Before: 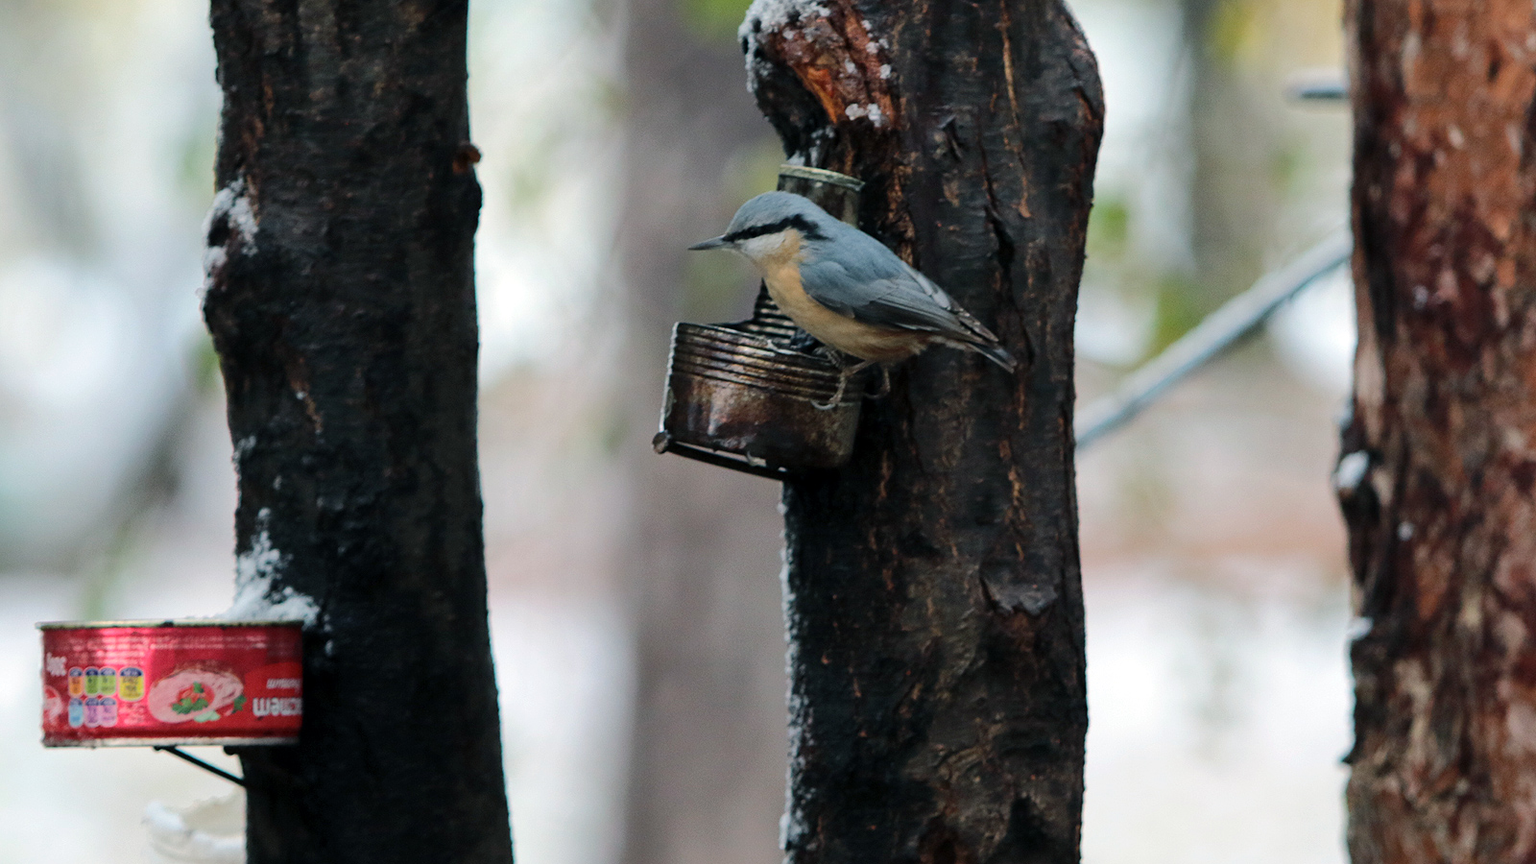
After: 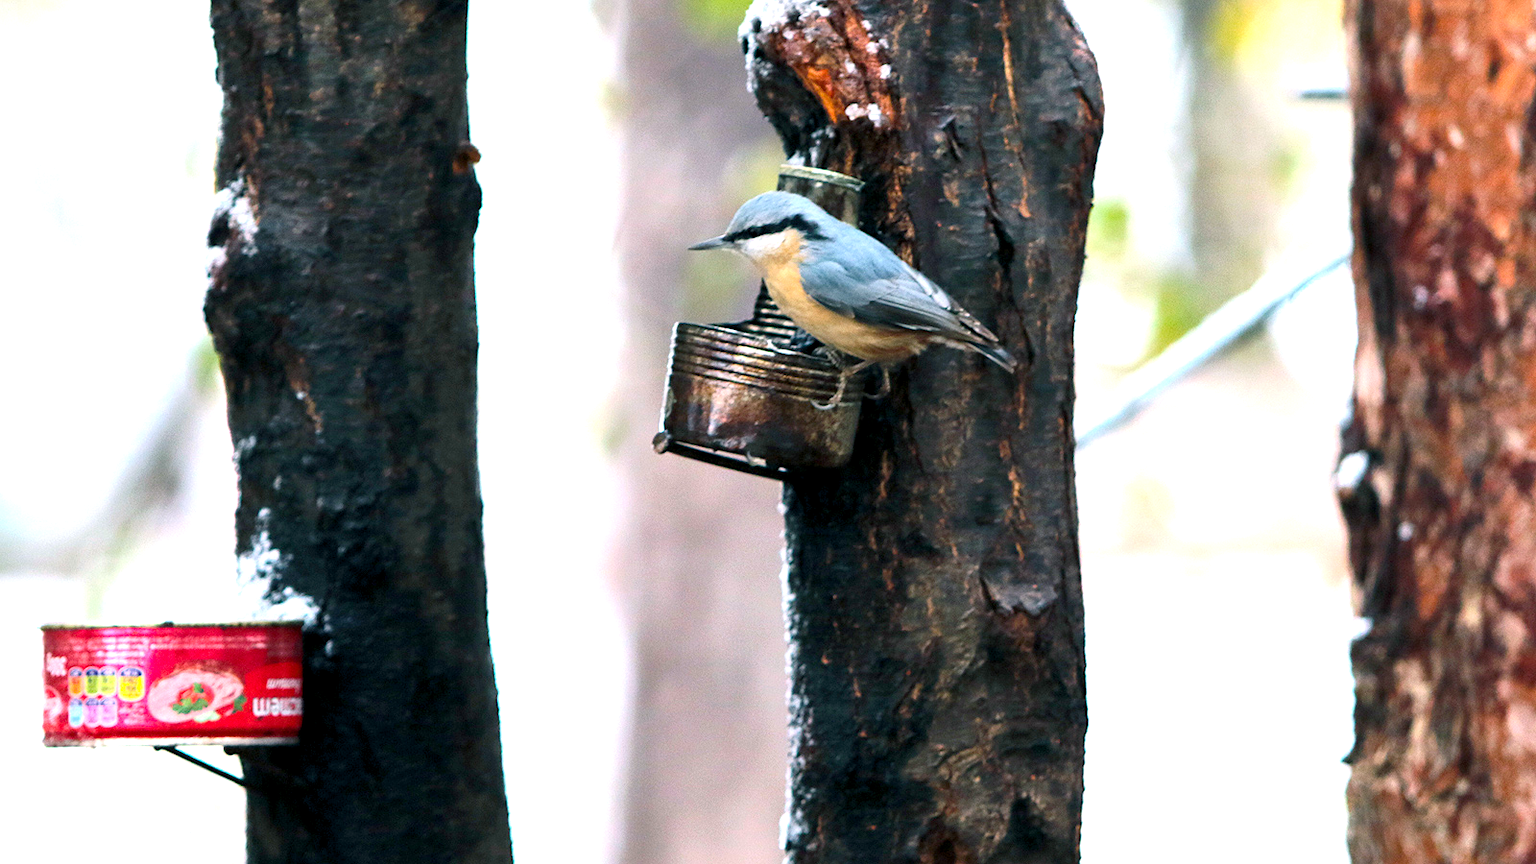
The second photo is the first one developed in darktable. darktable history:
exposure: black level correction 0, exposure 1.45 EV, compensate exposure bias true, compensate highlight preservation false
color balance rgb: shadows lift › chroma 2%, shadows lift › hue 217.2°, power › chroma 0.25%, power › hue 60°, highlights gain › chroma 1.5%, highlights gain › hue 309.6°, global offset › luminance -0.5%, perceptual saturation grading › global saturation 15%, global vibrance 20%
